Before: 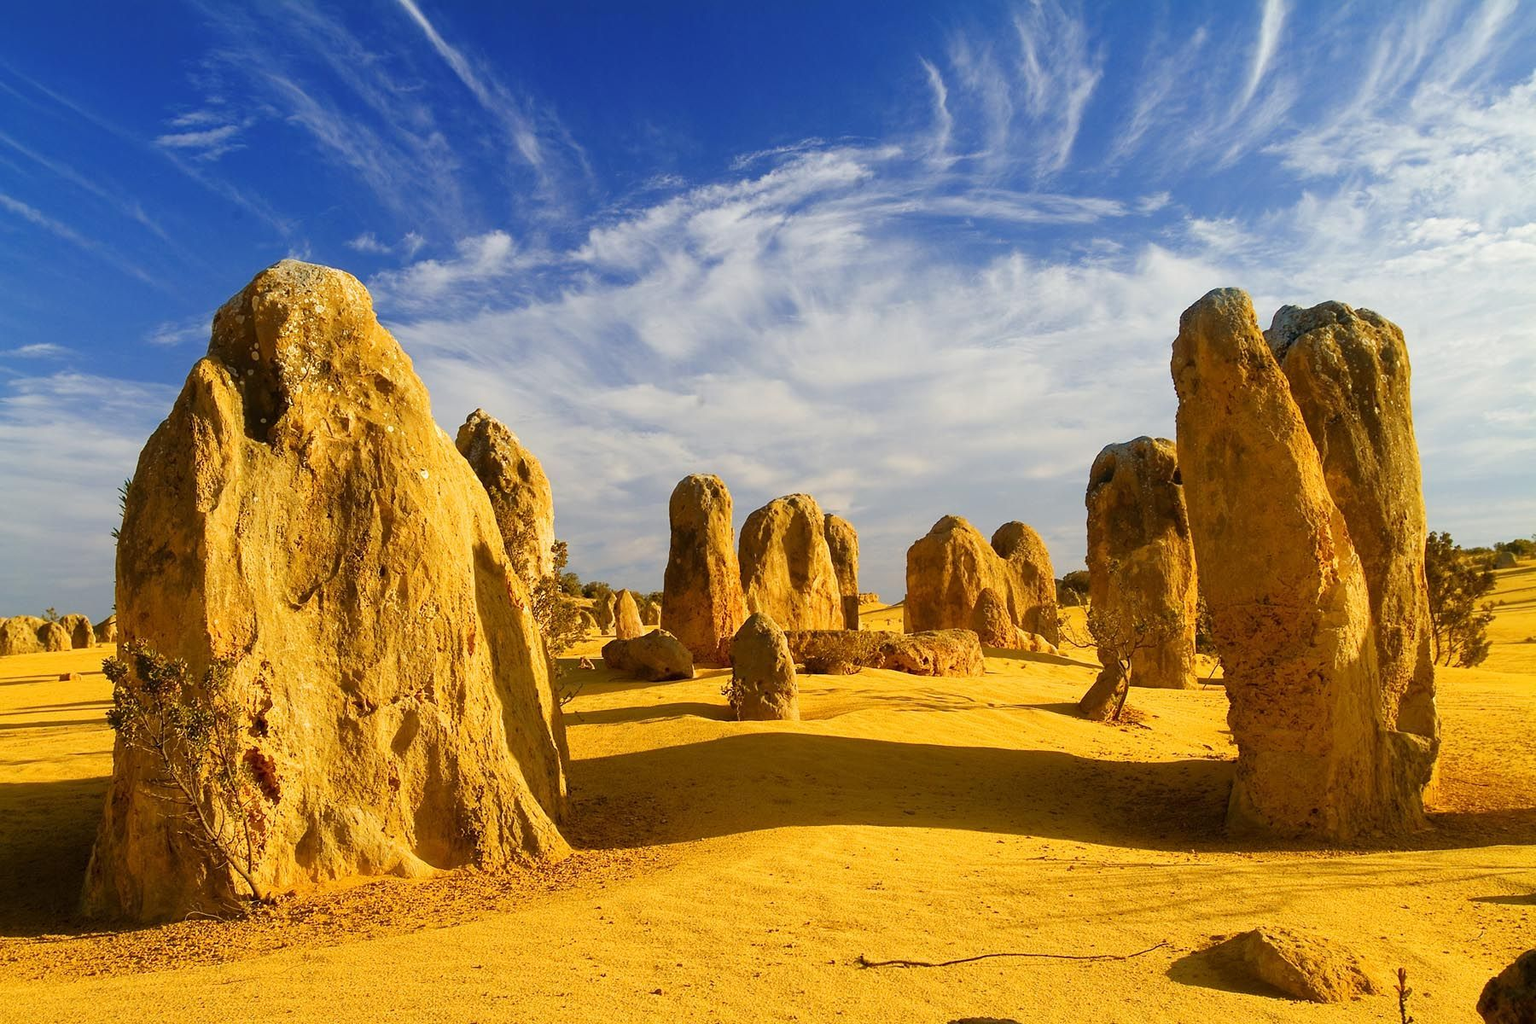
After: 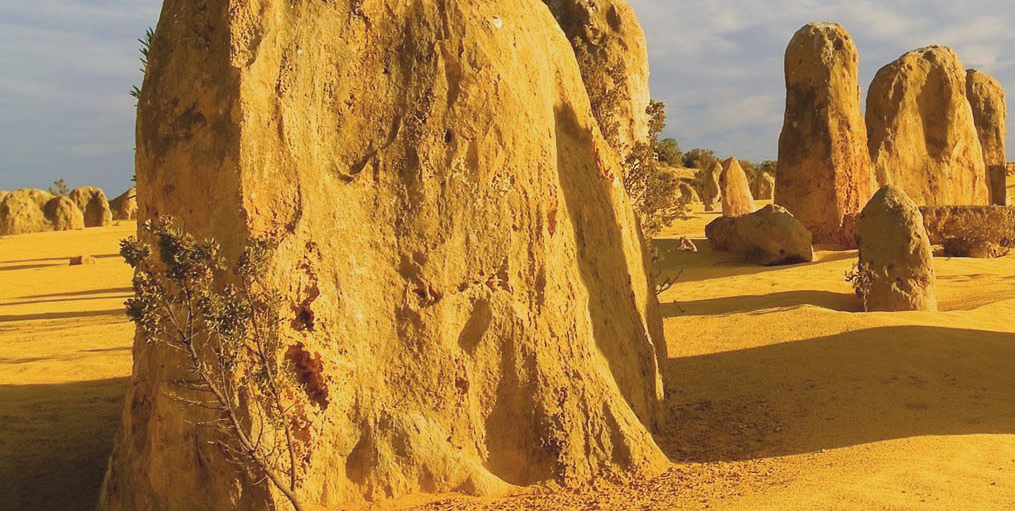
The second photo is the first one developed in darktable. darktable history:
contrast brightness saturation: contrast -0.15, brightness 0.05, saturation -0.12
crop: top 44.483%, right 43.593%, bottom 12.892%
